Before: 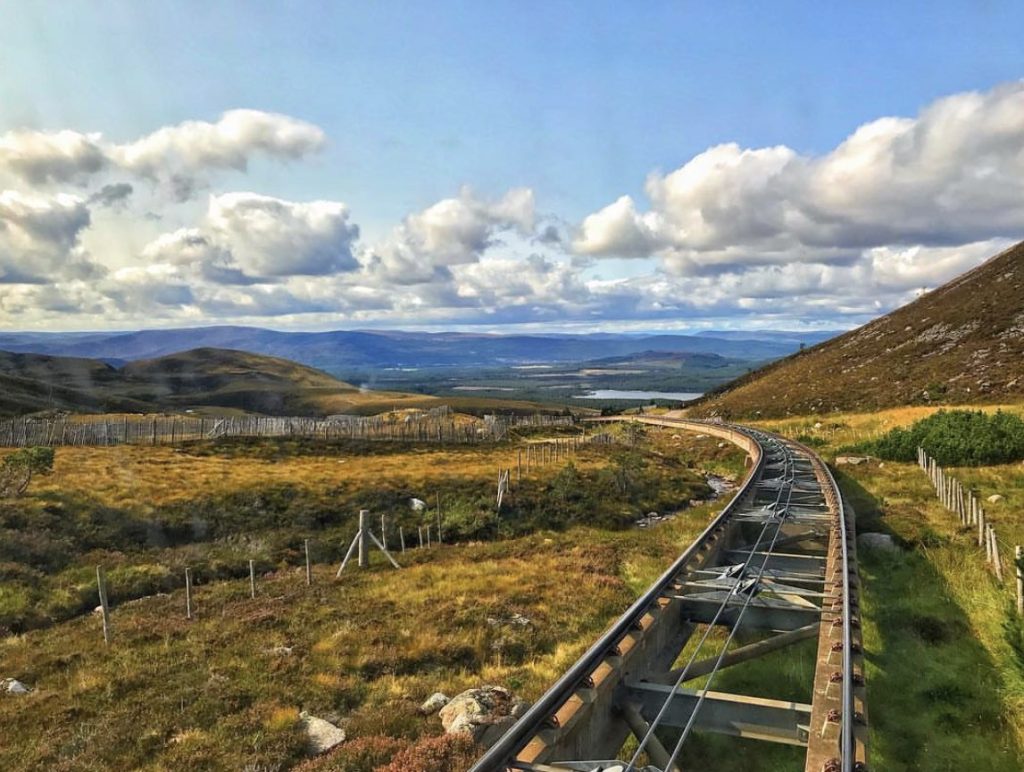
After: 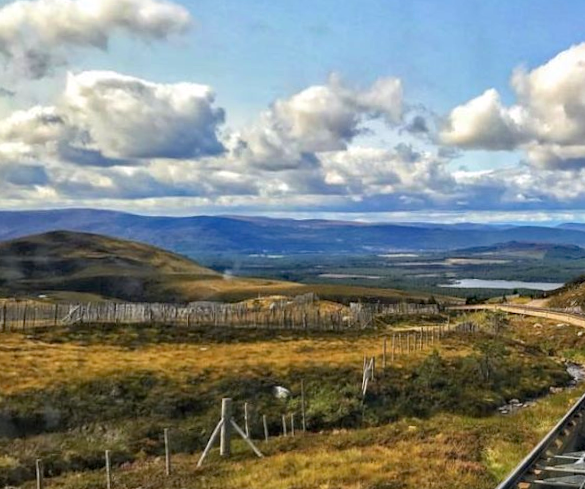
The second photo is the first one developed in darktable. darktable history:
haze removal: strength 0.29, distance 0.25, compatibility mode true, adaptive false
crop: left 16.202%, top 11.208%, right 26.045%, bottom 20.557%
rotate and perspective: rotation 0.679°, lens shift (horizontal) 0.136, crop left 0.009, crop right 0.991, crop top 0.078, crop bottom 0.95
